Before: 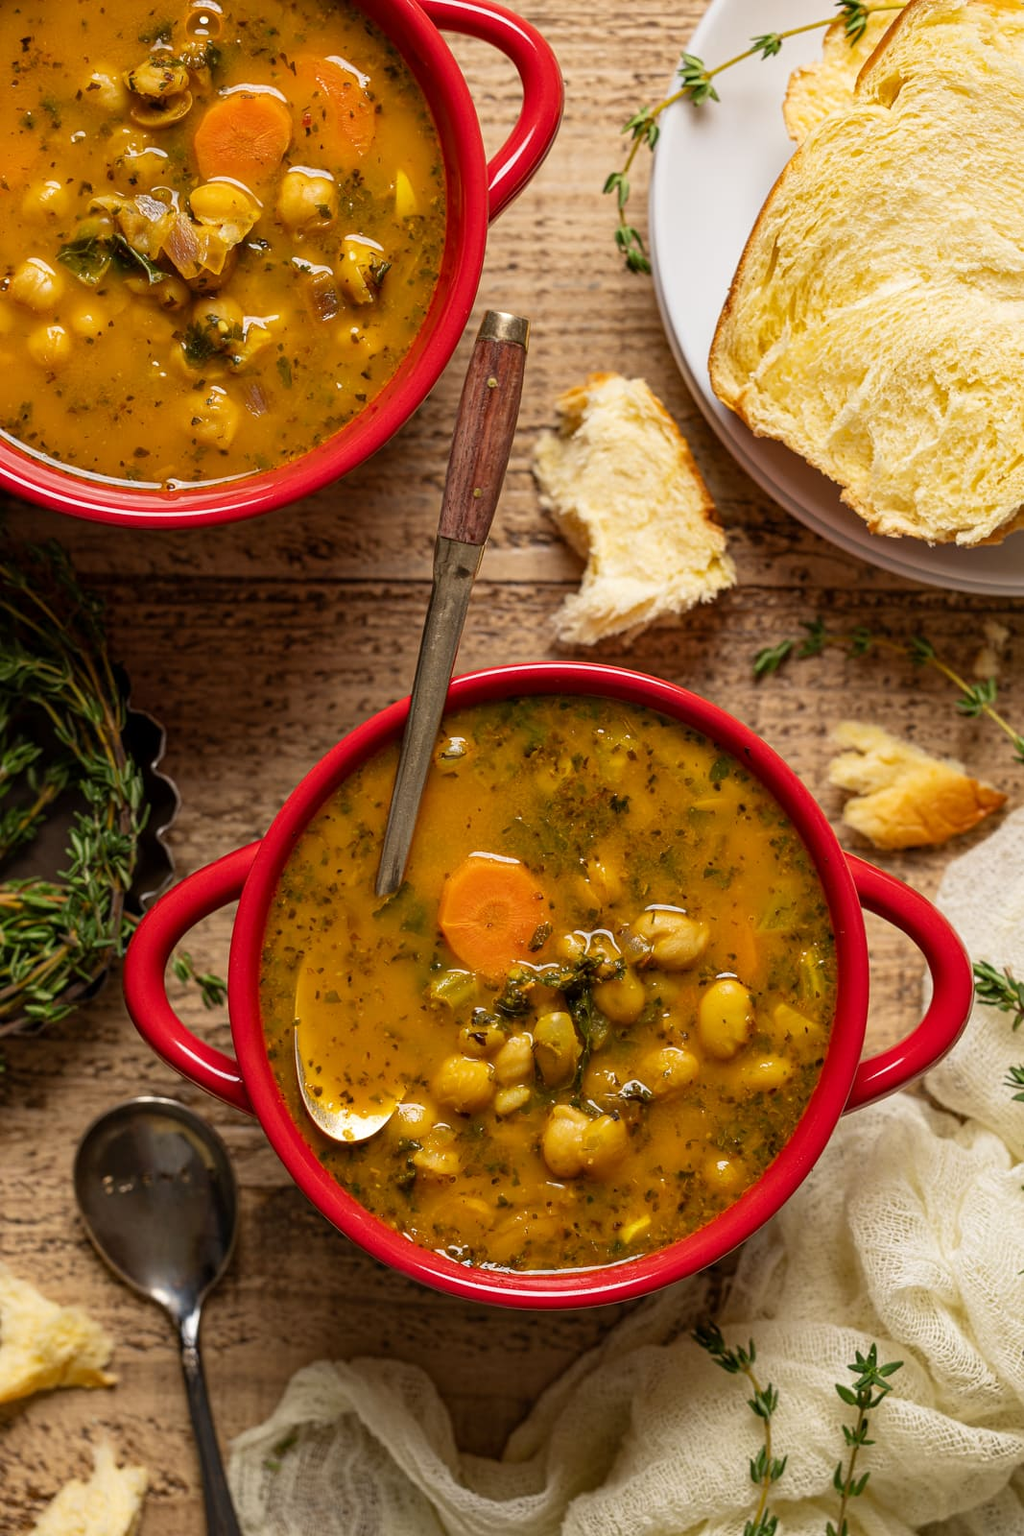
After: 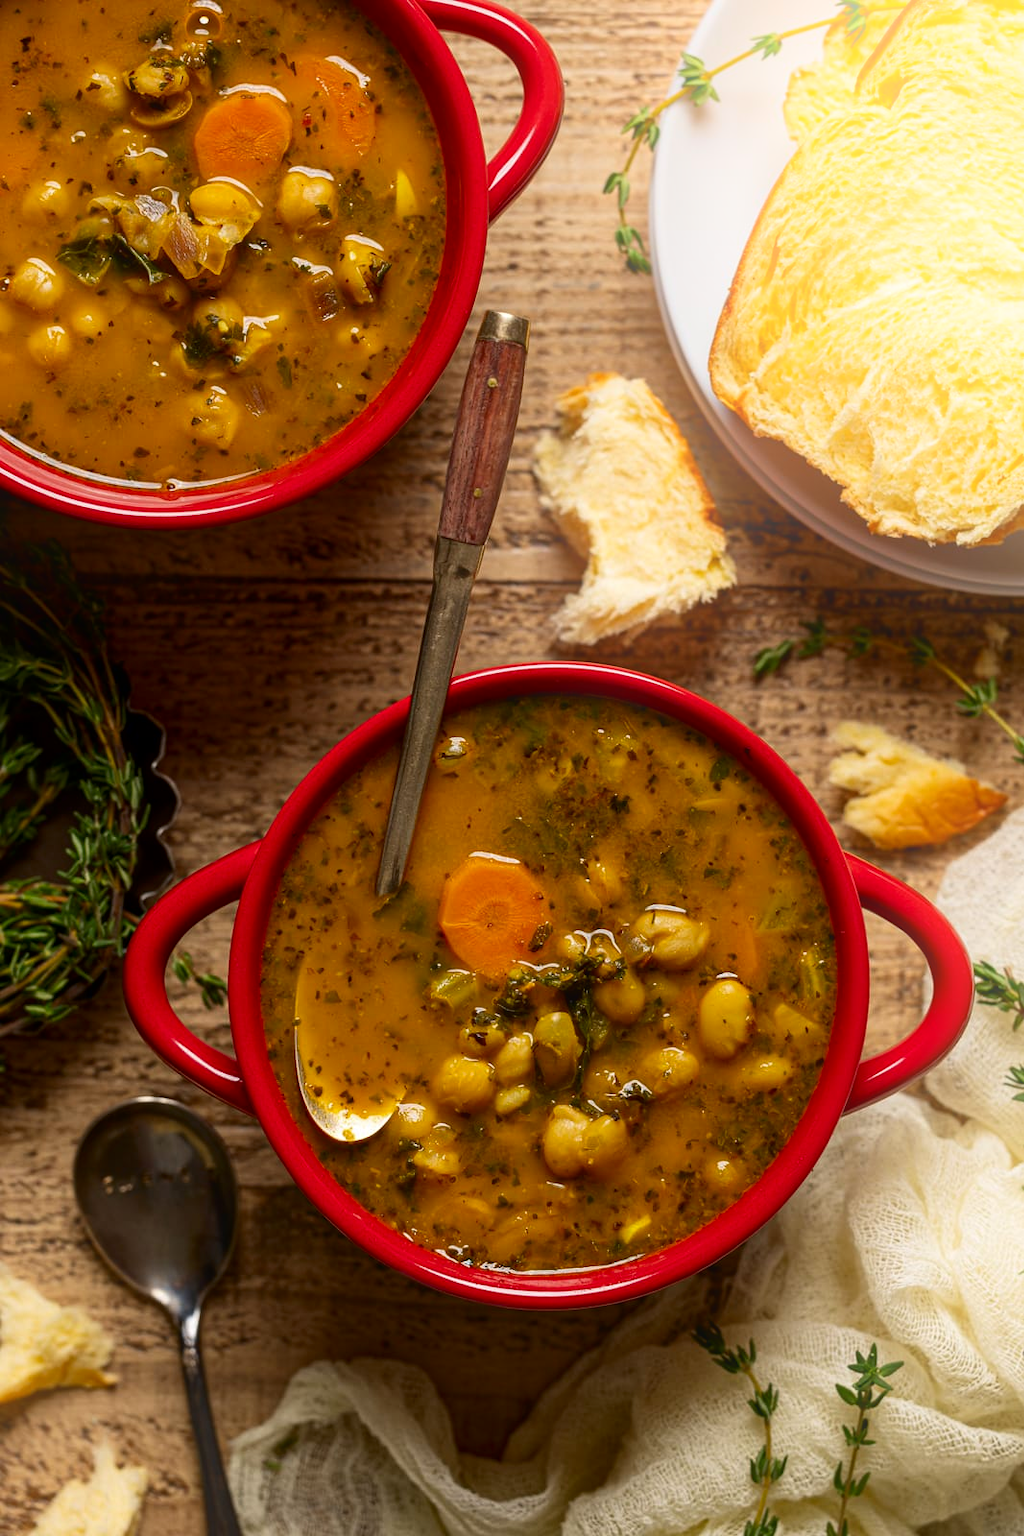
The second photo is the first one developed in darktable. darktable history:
contrast brightness saturation: contrast 0.07, brightness -0.13, saturation 0.06
bloom: on, module defaults
